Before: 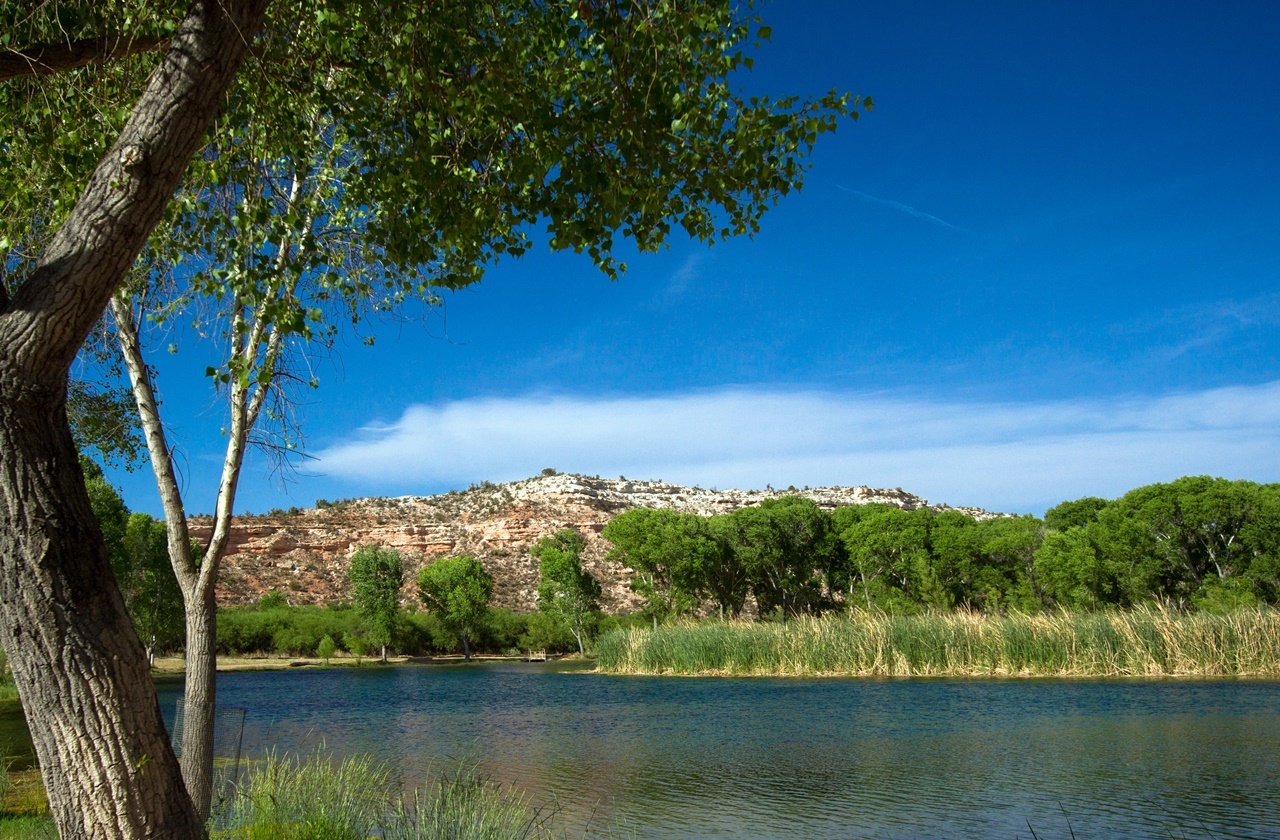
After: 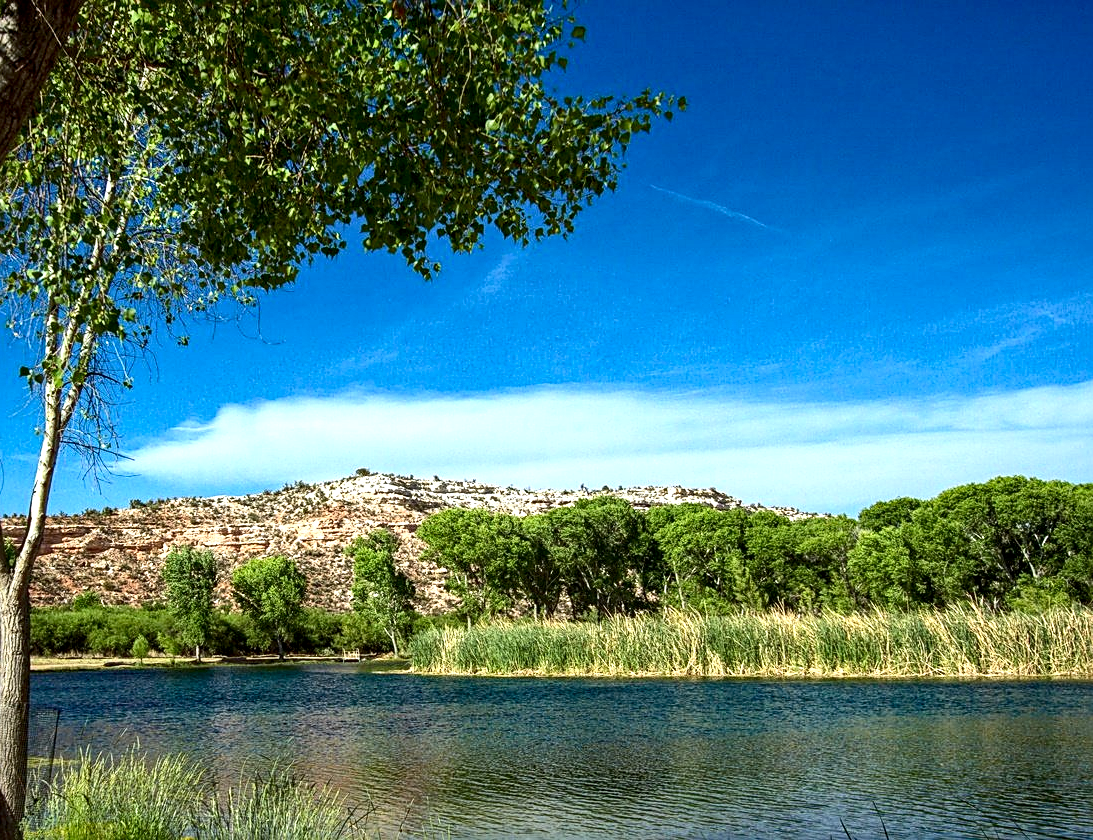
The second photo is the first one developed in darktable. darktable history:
crop and rotate: left 14.579%
haze removal: compatibility mode true, adaptive false
exposure: black level correction 0.001, exposure 0.498 EV, compensate highlight preservation false
contrast brightness saturation: contrast 0.215
sharpen: on, module defaults
local contrast: detail 130%
shadows and highlights: shadows 48.66, highlights -41.43, soften with gaussian
